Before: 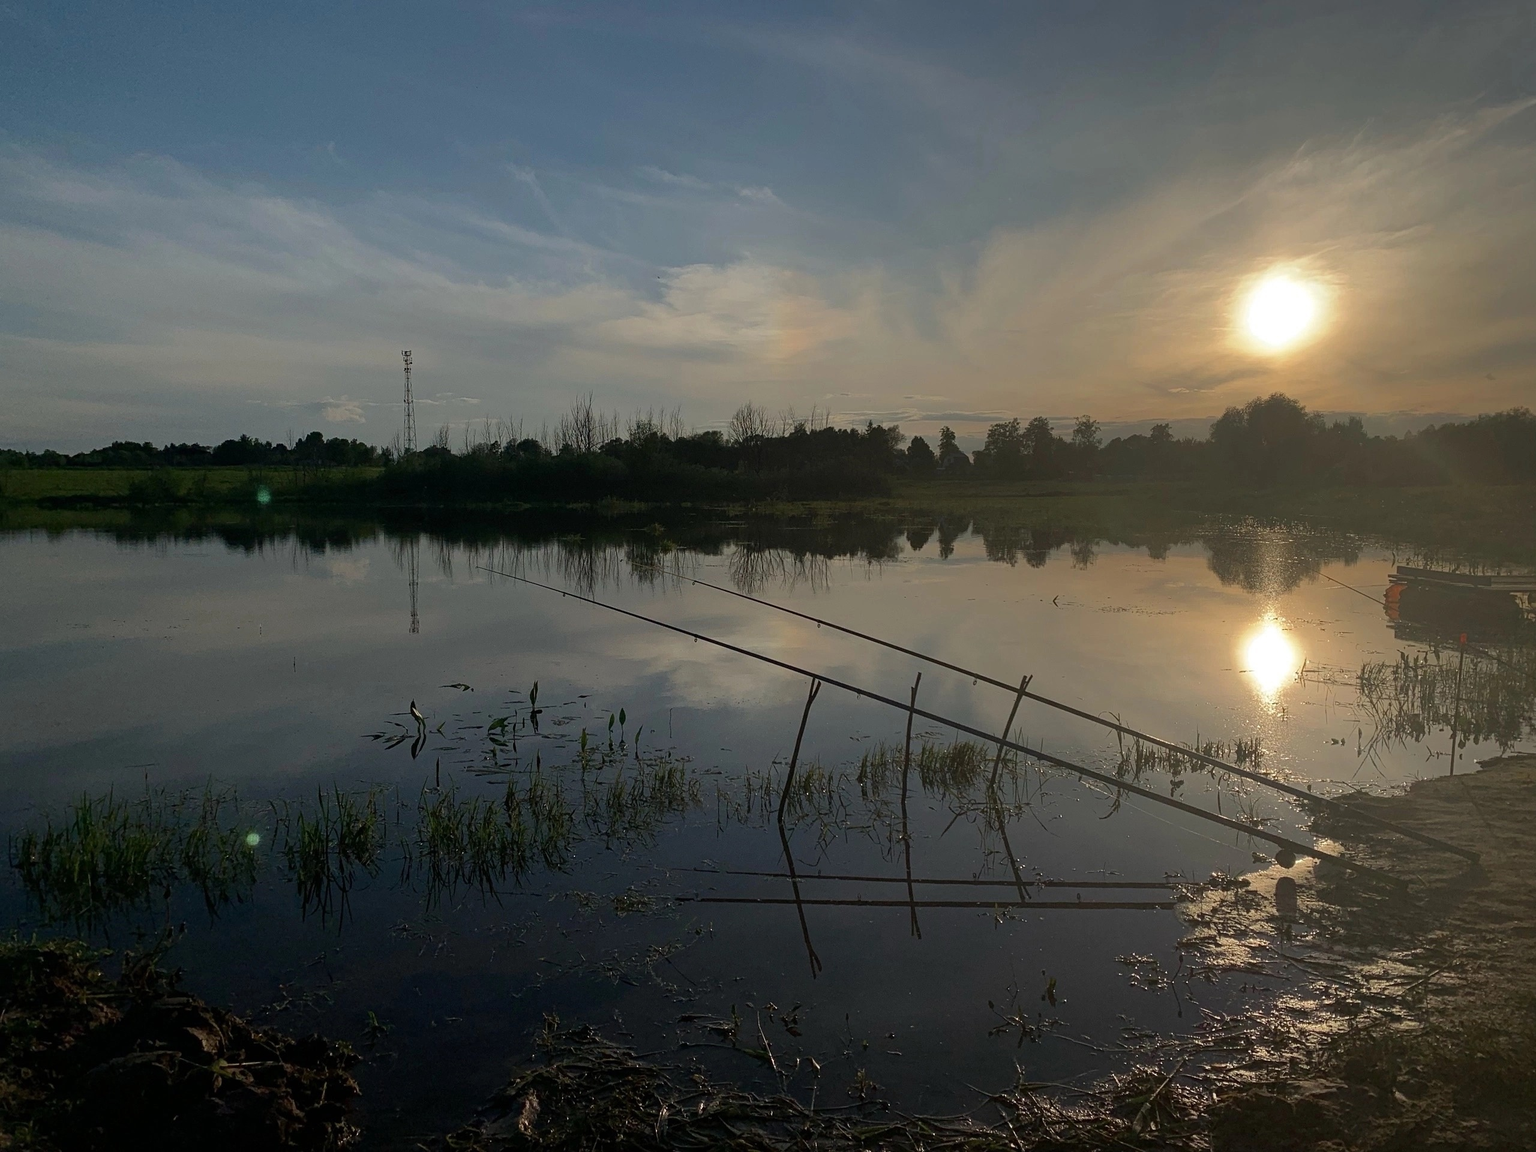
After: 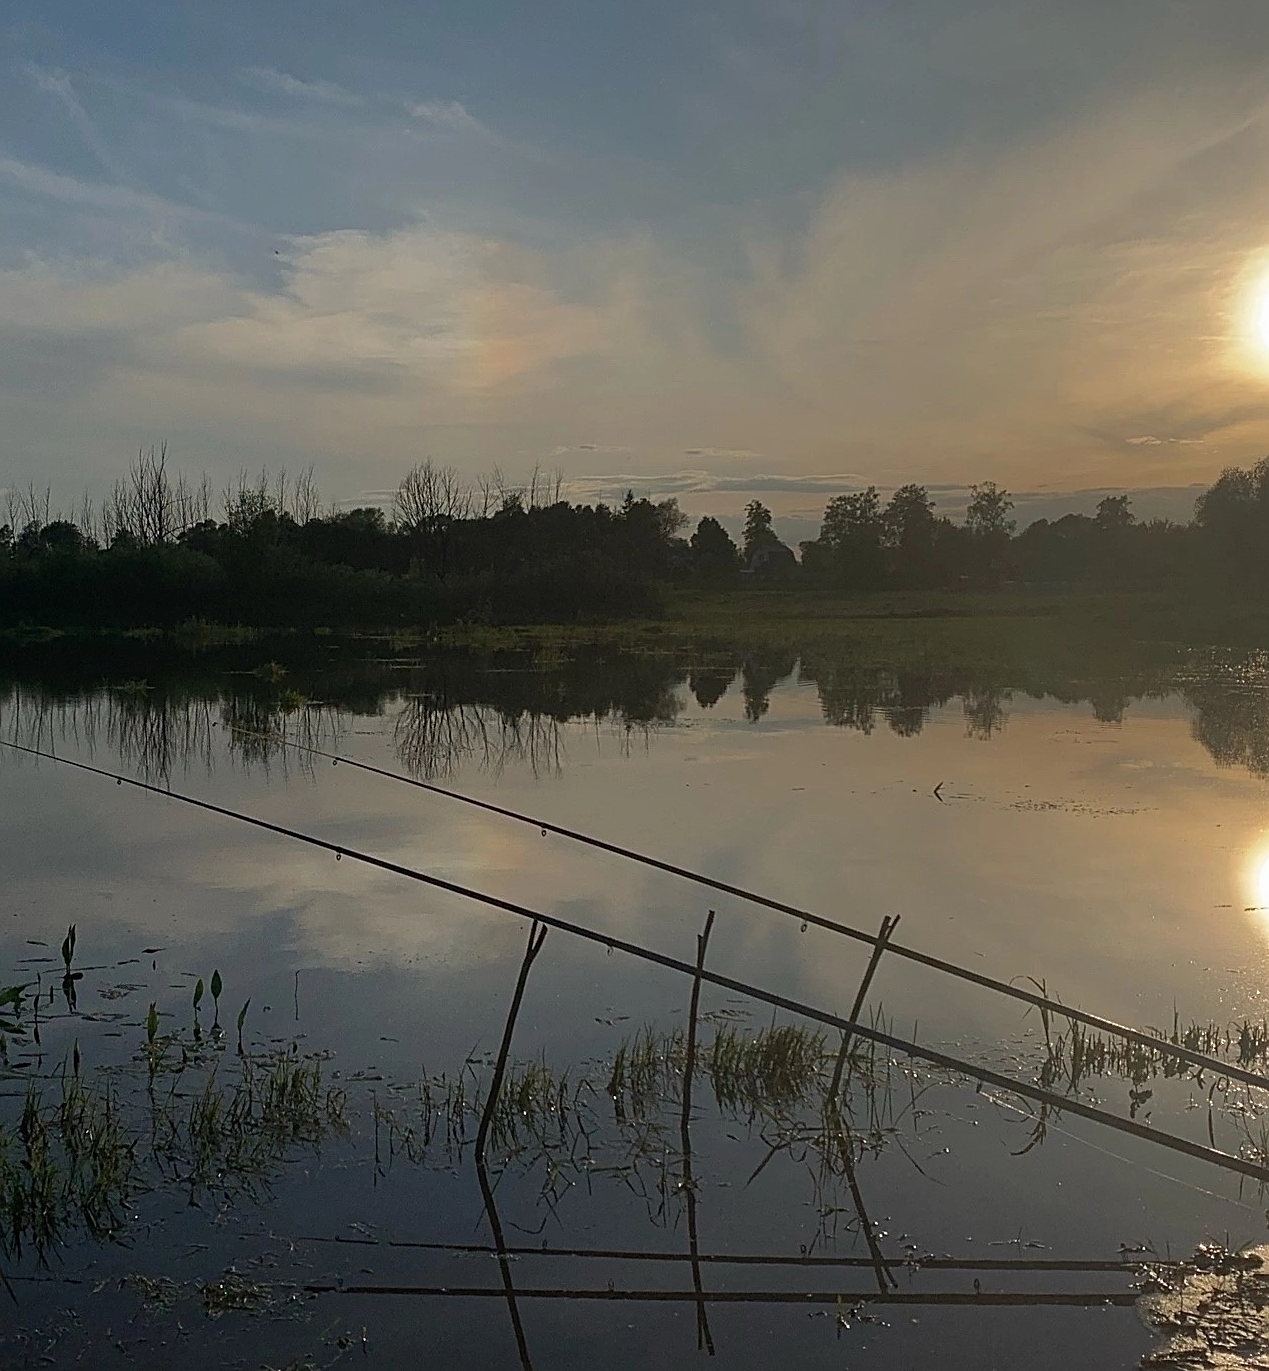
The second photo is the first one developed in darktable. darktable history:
sharpen: on, module defaults
local contrast: mode bilateral grid, contrast 100, coarseness 100, detail 91%, midtone range 0.2
crop: left 32.075%, top 10.976%, right 18.355%, bottom 17.596%
